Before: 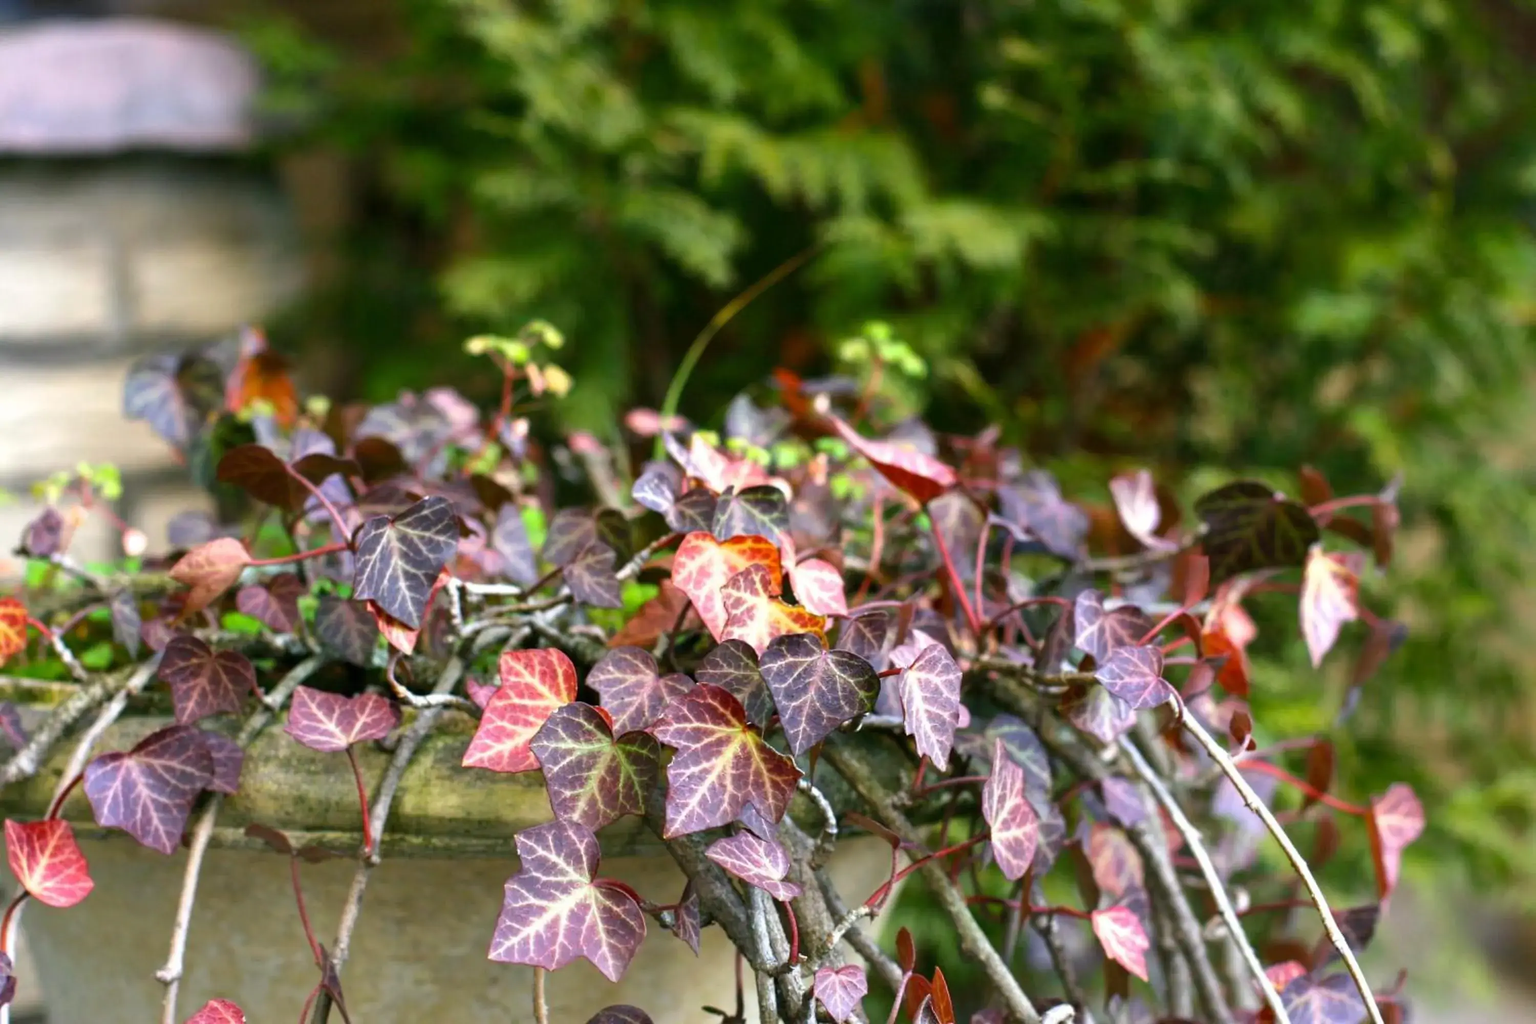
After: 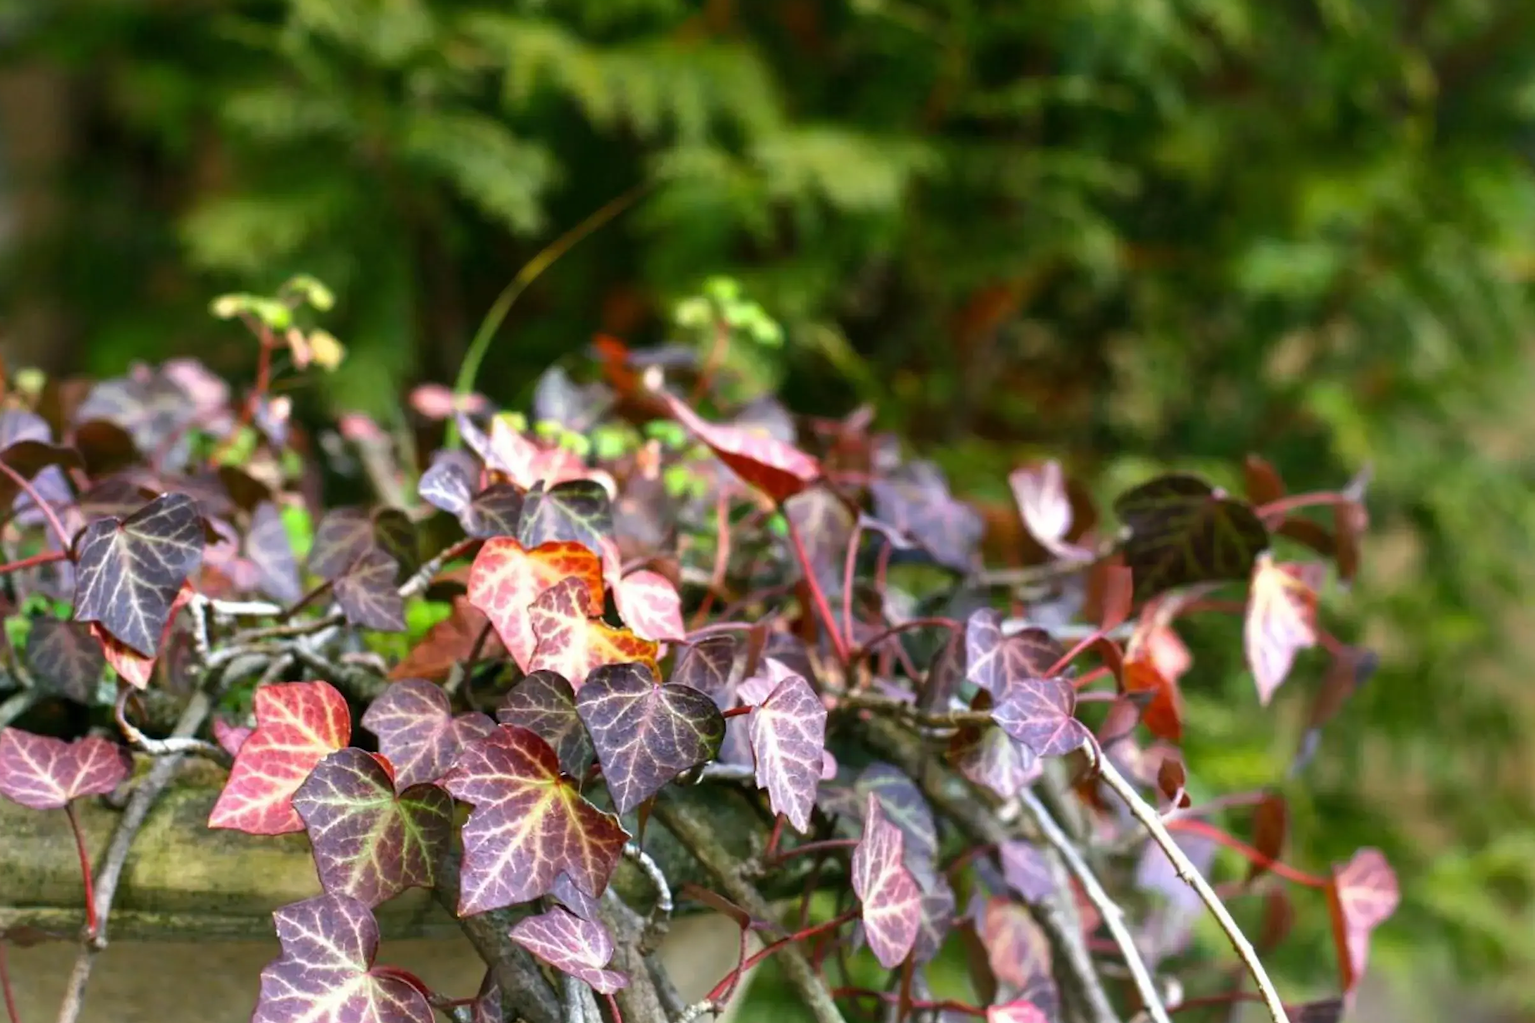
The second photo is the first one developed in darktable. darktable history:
crop: left 19.159%, top 9.58%, bottom 9.58%
